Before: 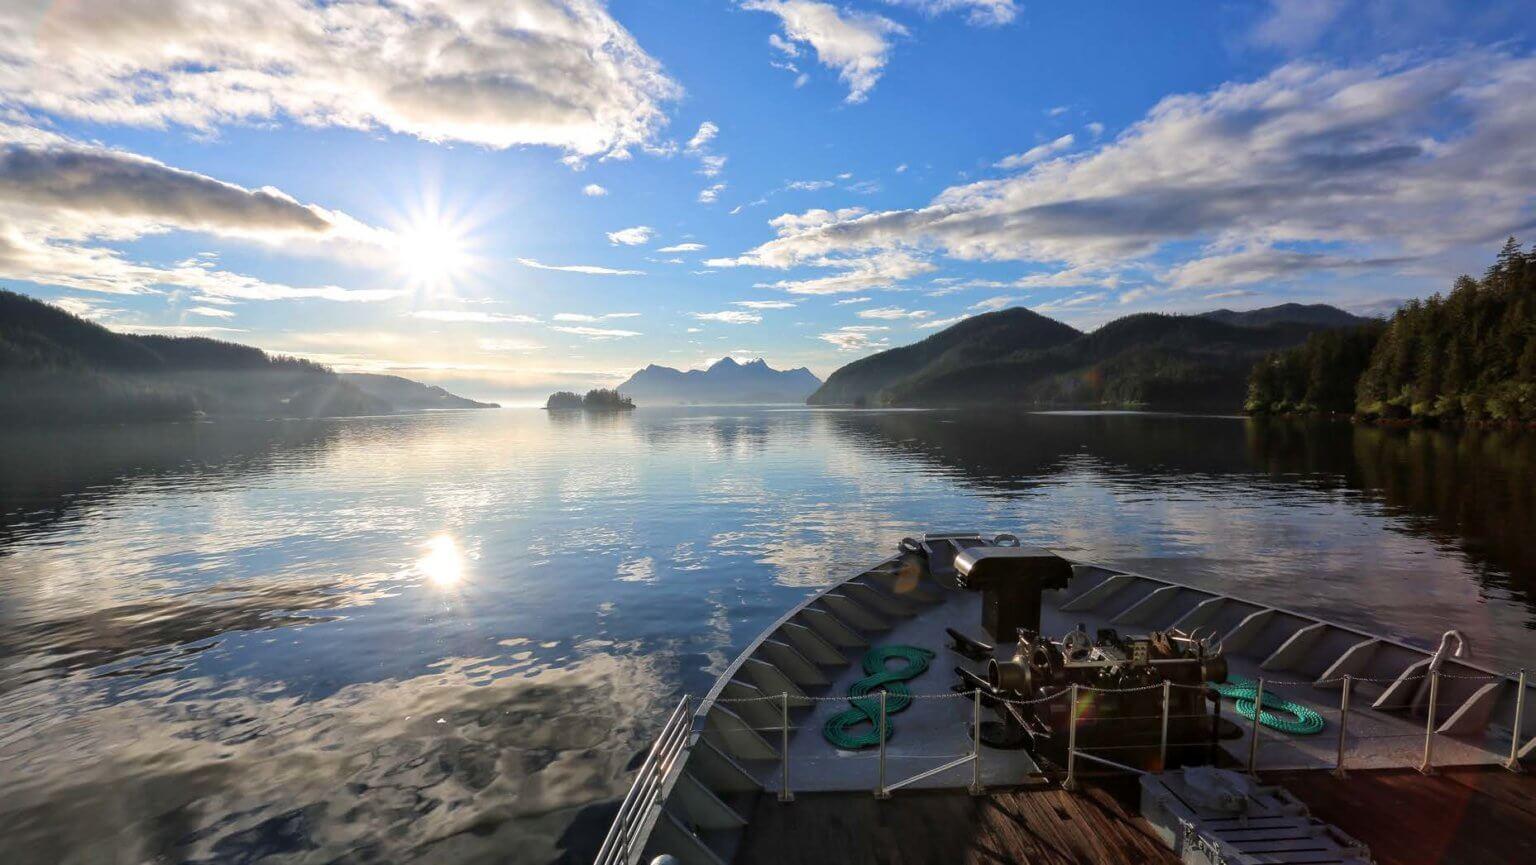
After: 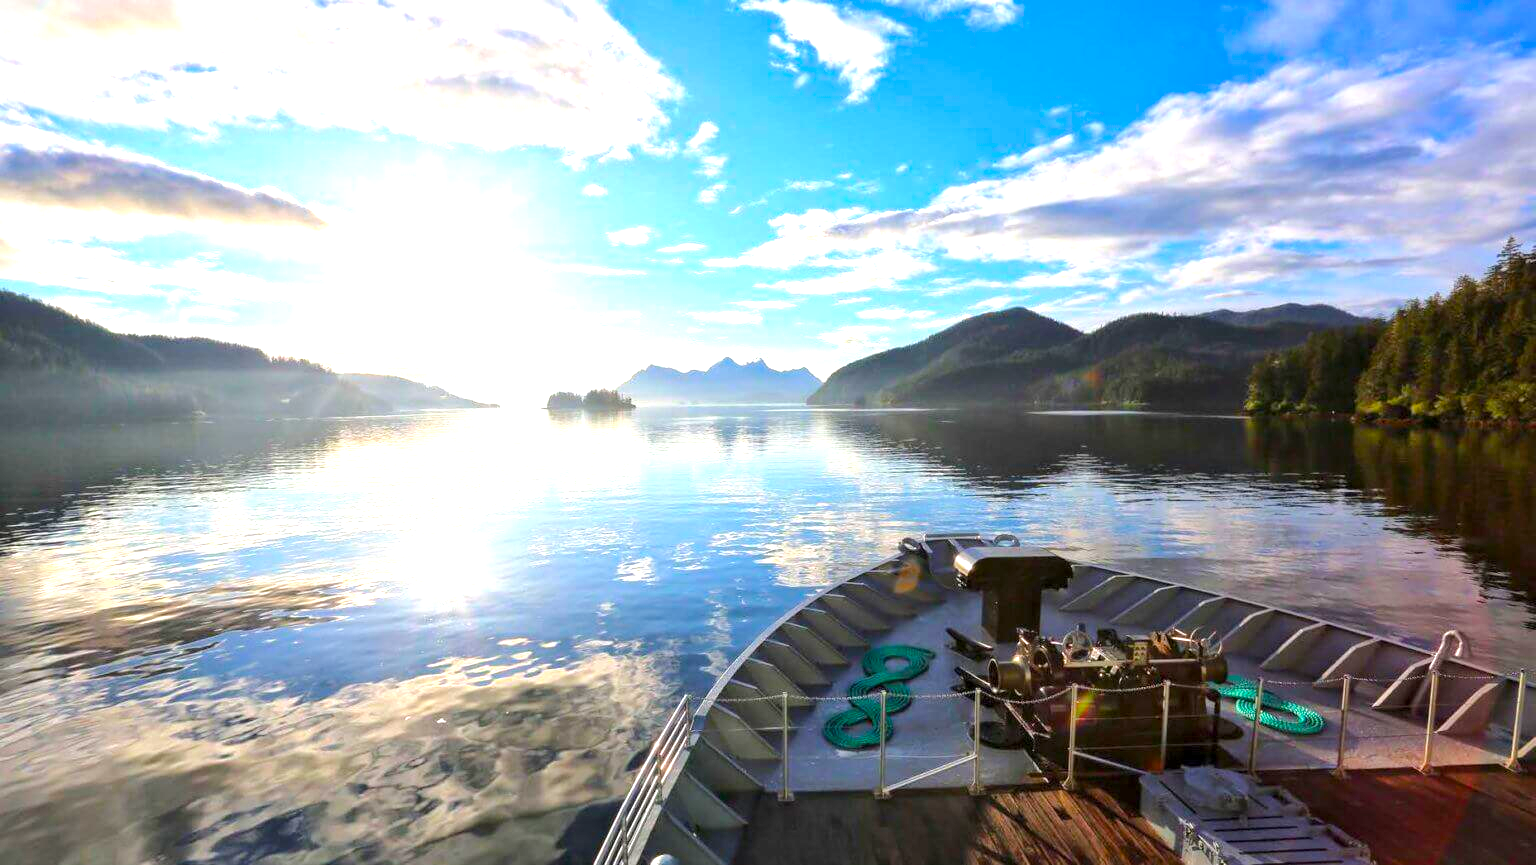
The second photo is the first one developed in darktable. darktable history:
color balance rgb: perceptual saturation grading › global saturation 25%, perceptual brilliance grading › mid-tones 10%, perceptual brilliance grading › shadows 15%, global vibrance 20%
exposure: exposure 1.089 EV, compensate highlight preservation false
